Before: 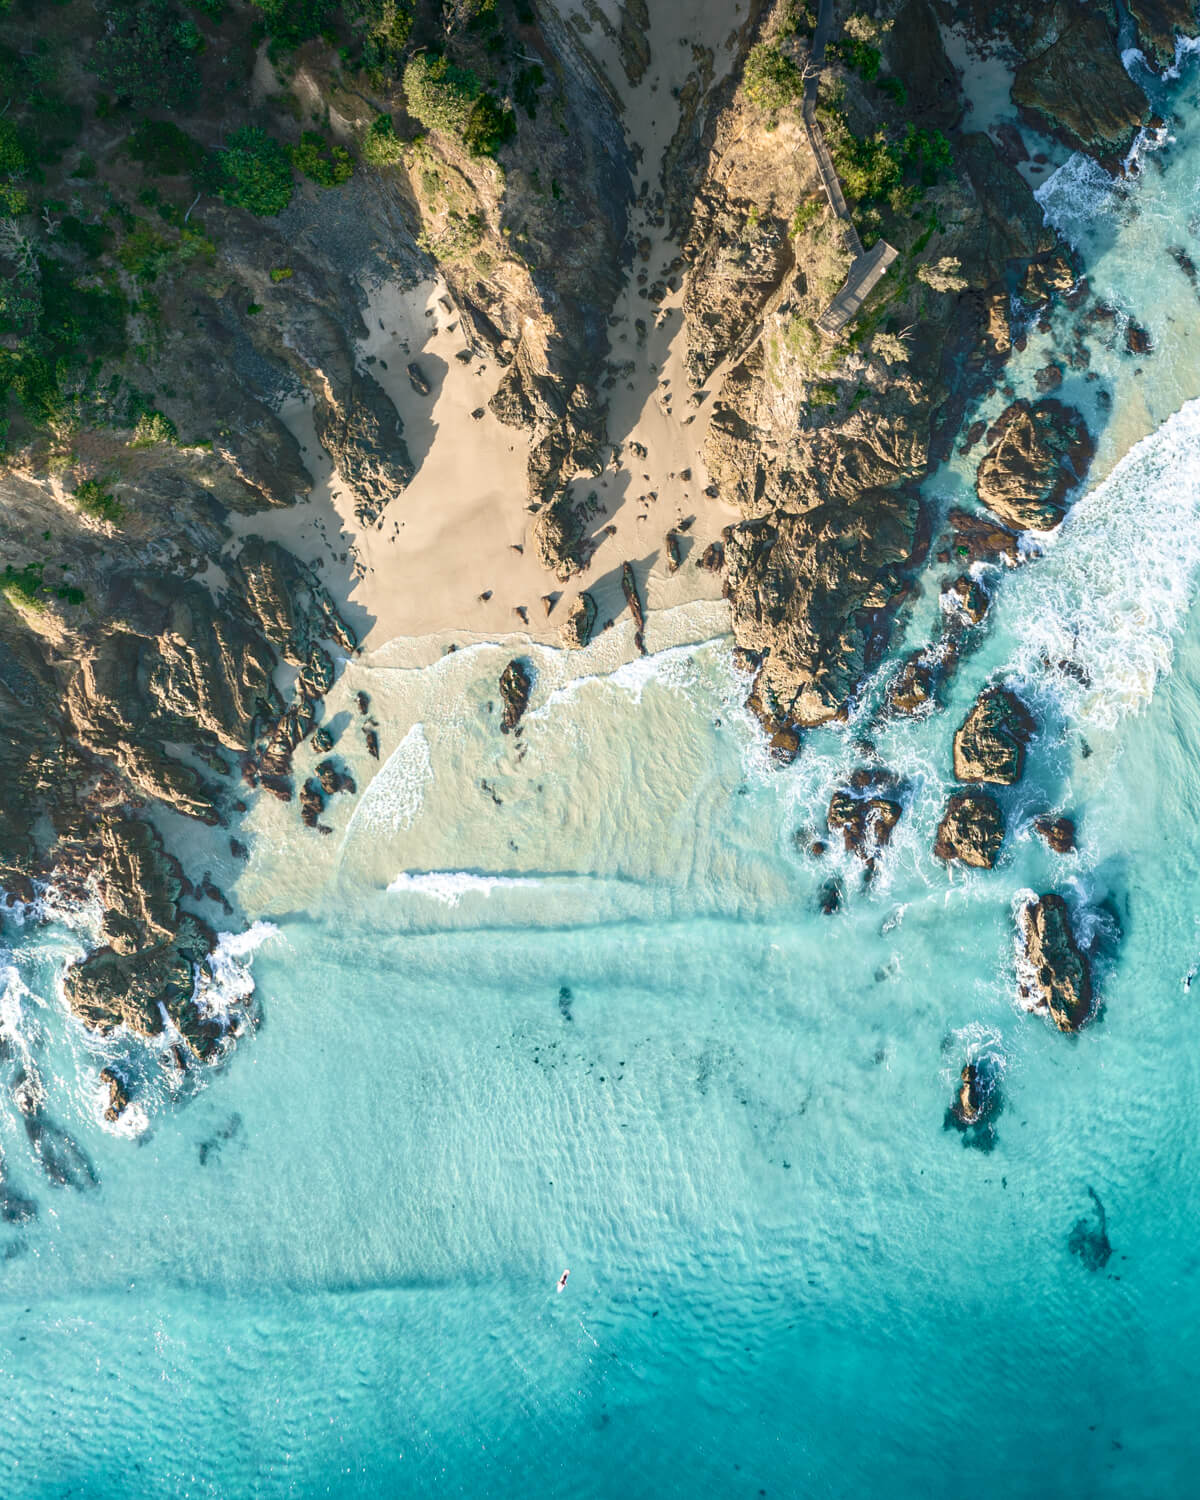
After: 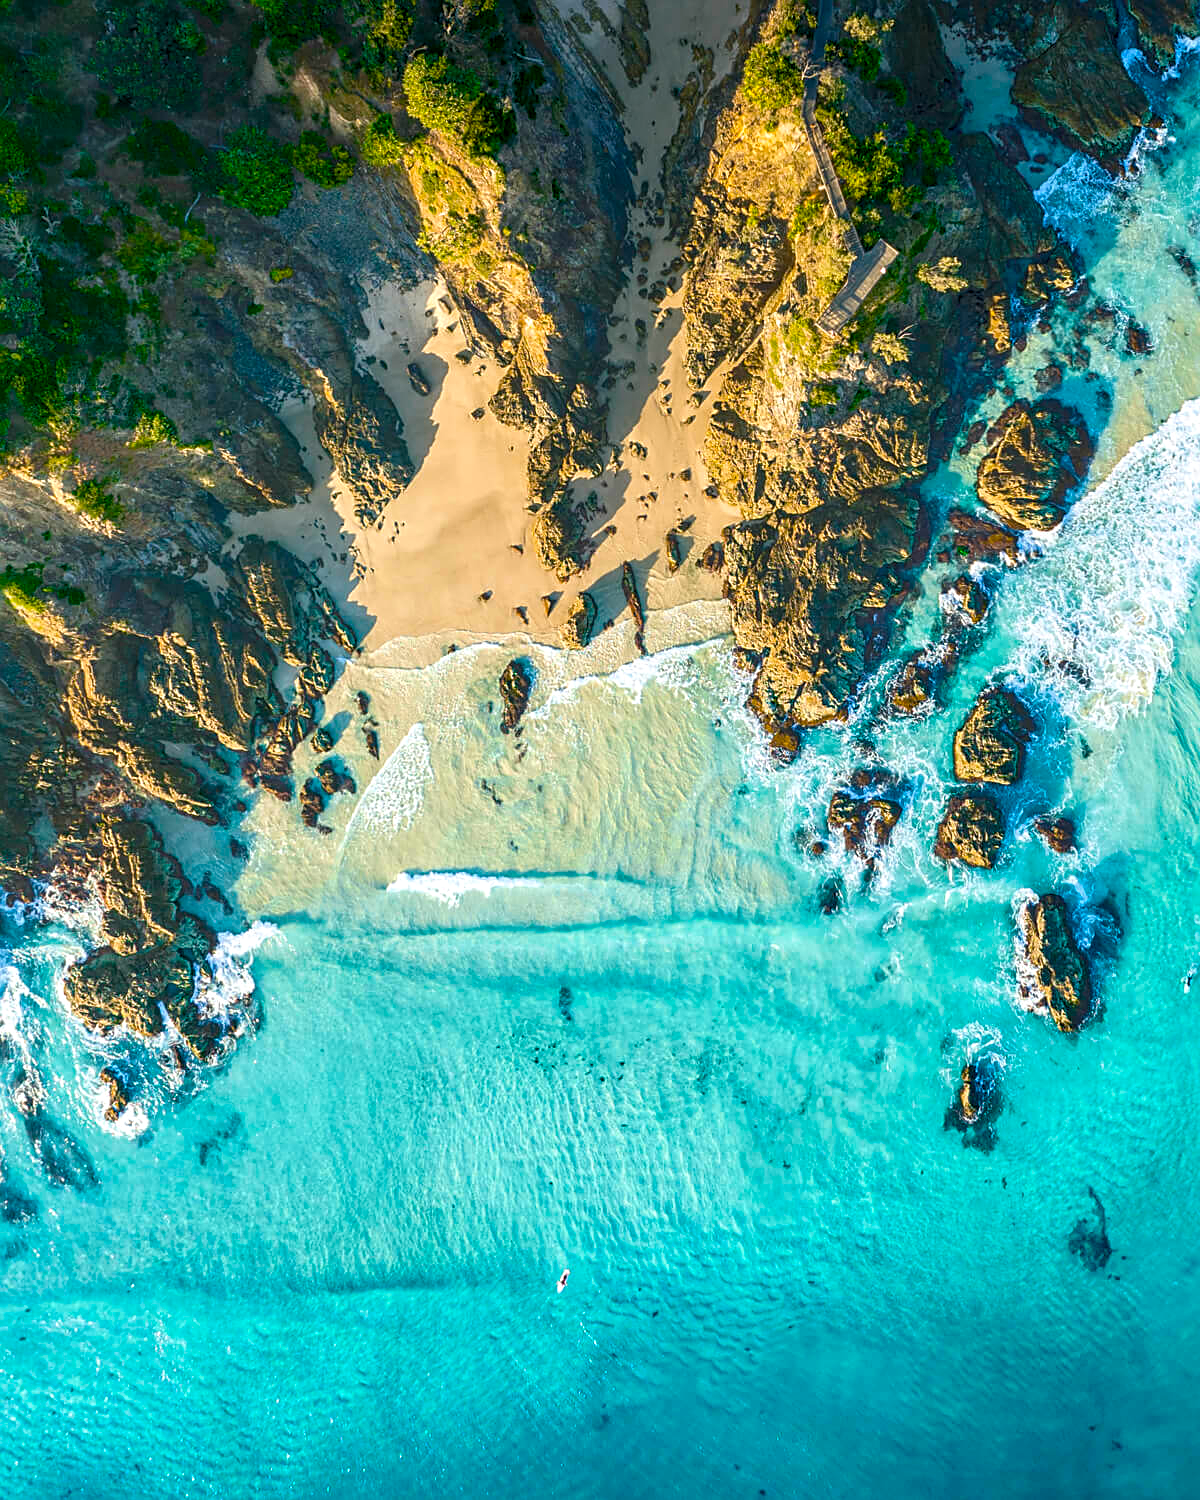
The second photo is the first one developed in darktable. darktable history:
sharpen: on, module defaults
color balance rgb: linear chroma grading › global chroma 25%, perceptual saturation grading › global saturation 50%
local contrast: on, module defaults
